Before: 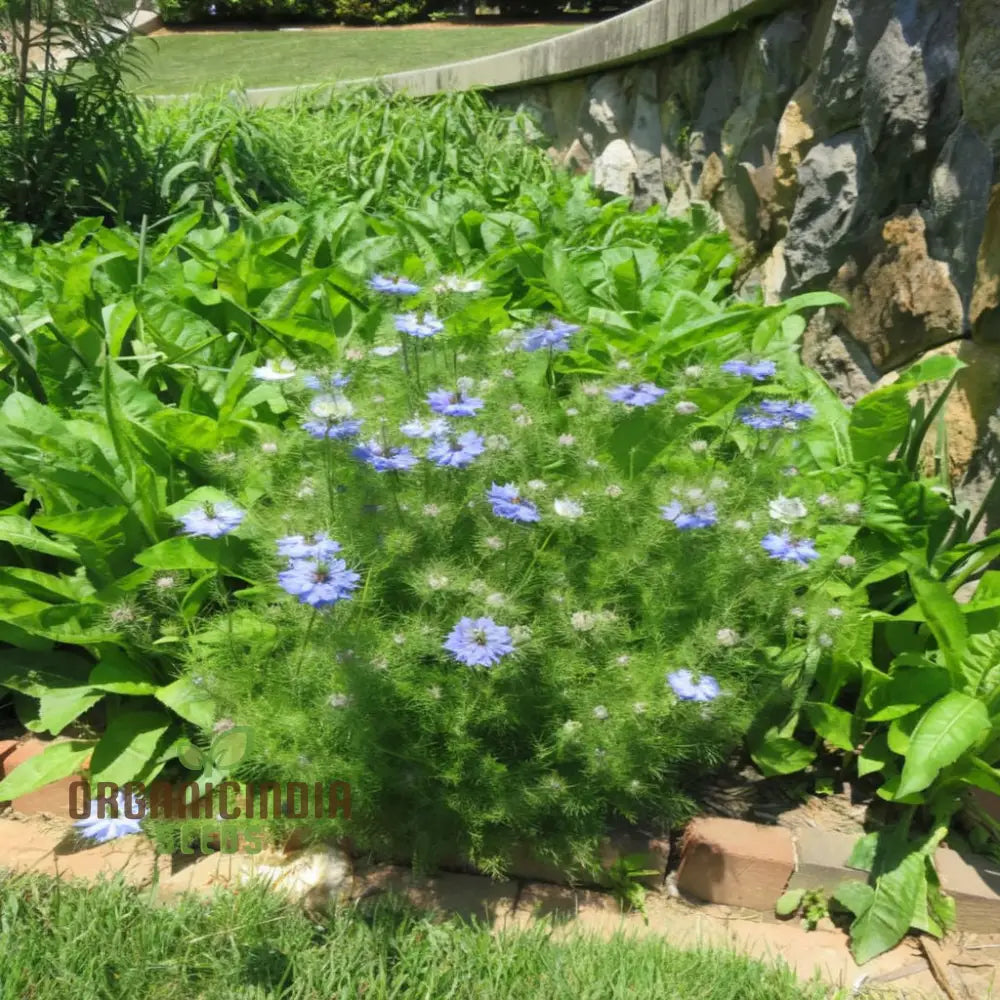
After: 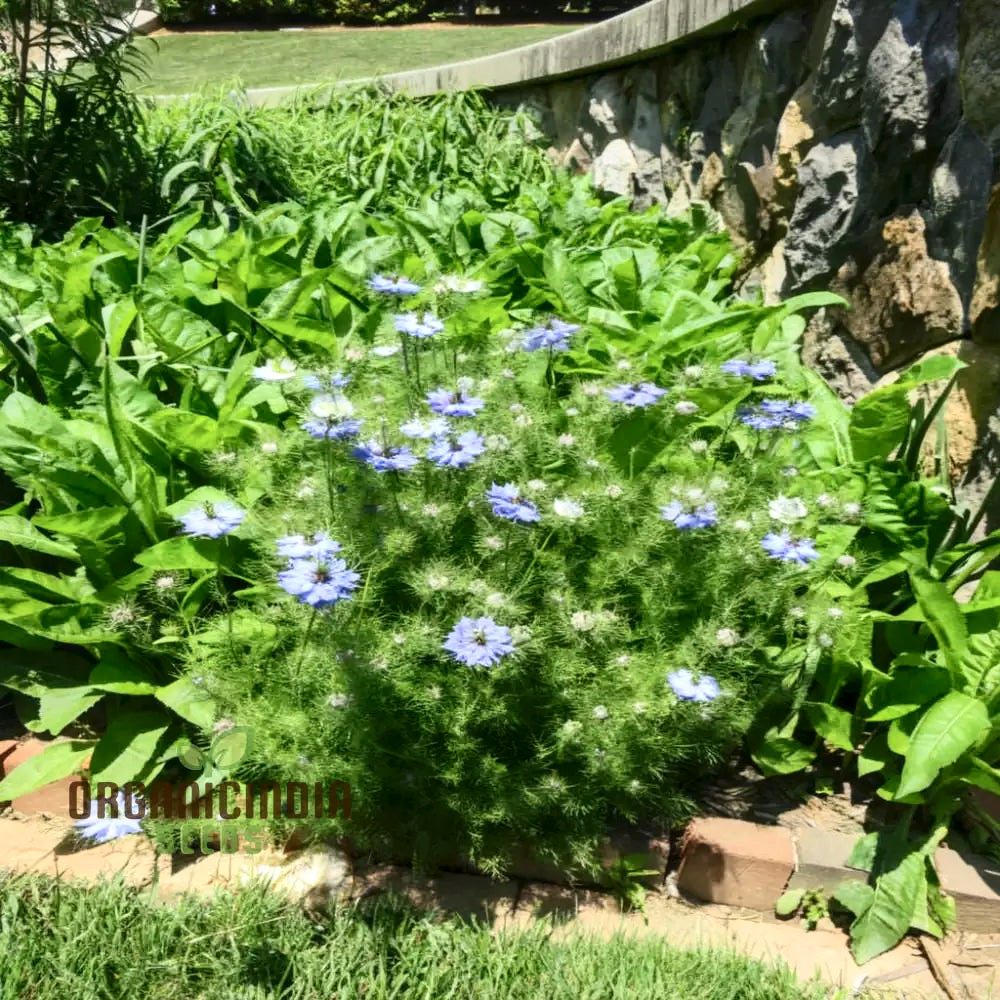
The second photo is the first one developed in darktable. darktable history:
local contrast: on, module defaults
exposure: compensate highlight preservation false
contrast brightness saturation: contrast 0.28
